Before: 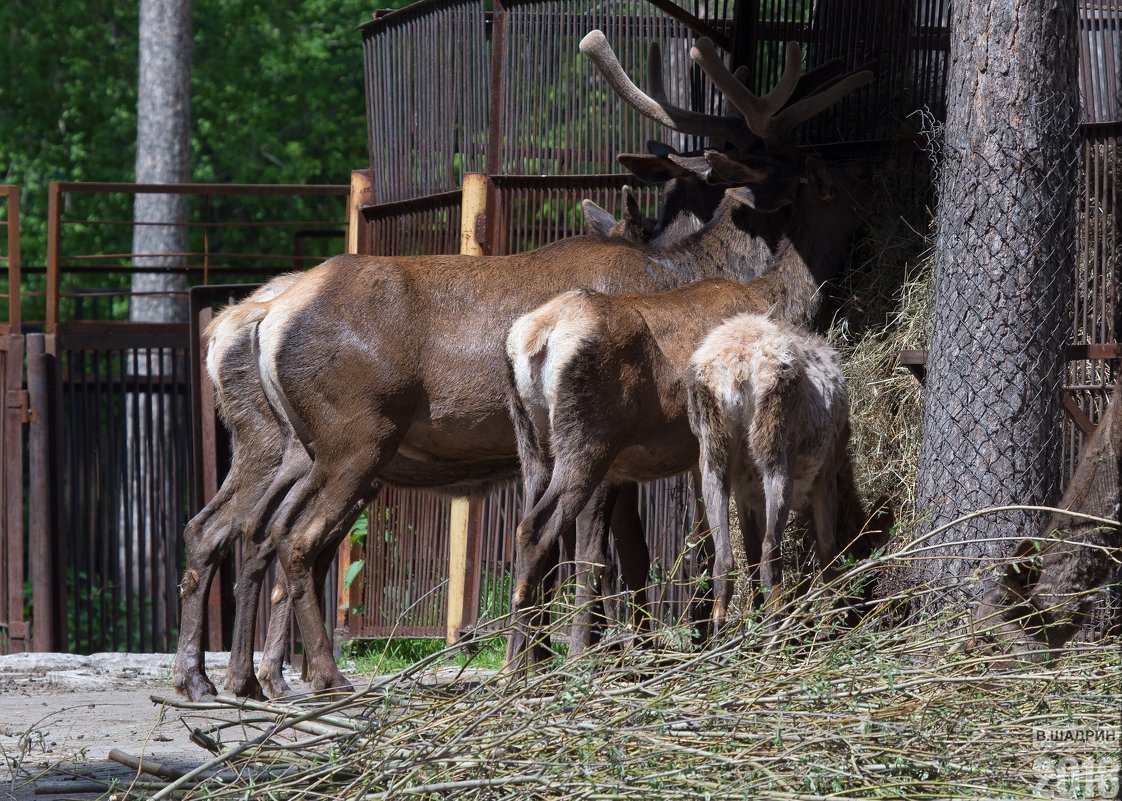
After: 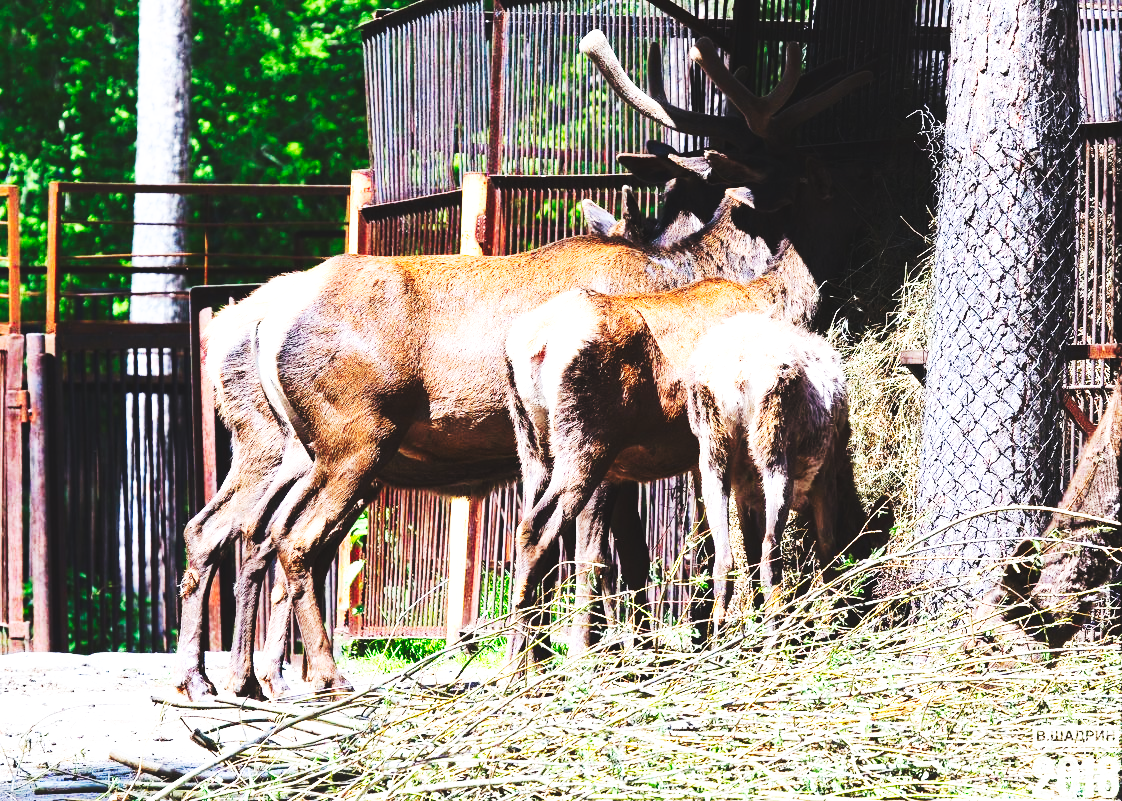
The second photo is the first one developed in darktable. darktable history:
base curve: curves: ch0 [(0, 0.015) (0.085, 0.116) (0.134, 0.298) (0.19, 0.545) (0.296, 0.764) (0.599, 0.982) (1, 1)], preserve colors none
contrast brightness saturation: contrast 0.188, brightness -0.113, saturation 0.206
exposure: black level correction -0.005, exposure 1.007 EV, compensate highlight preservation false
